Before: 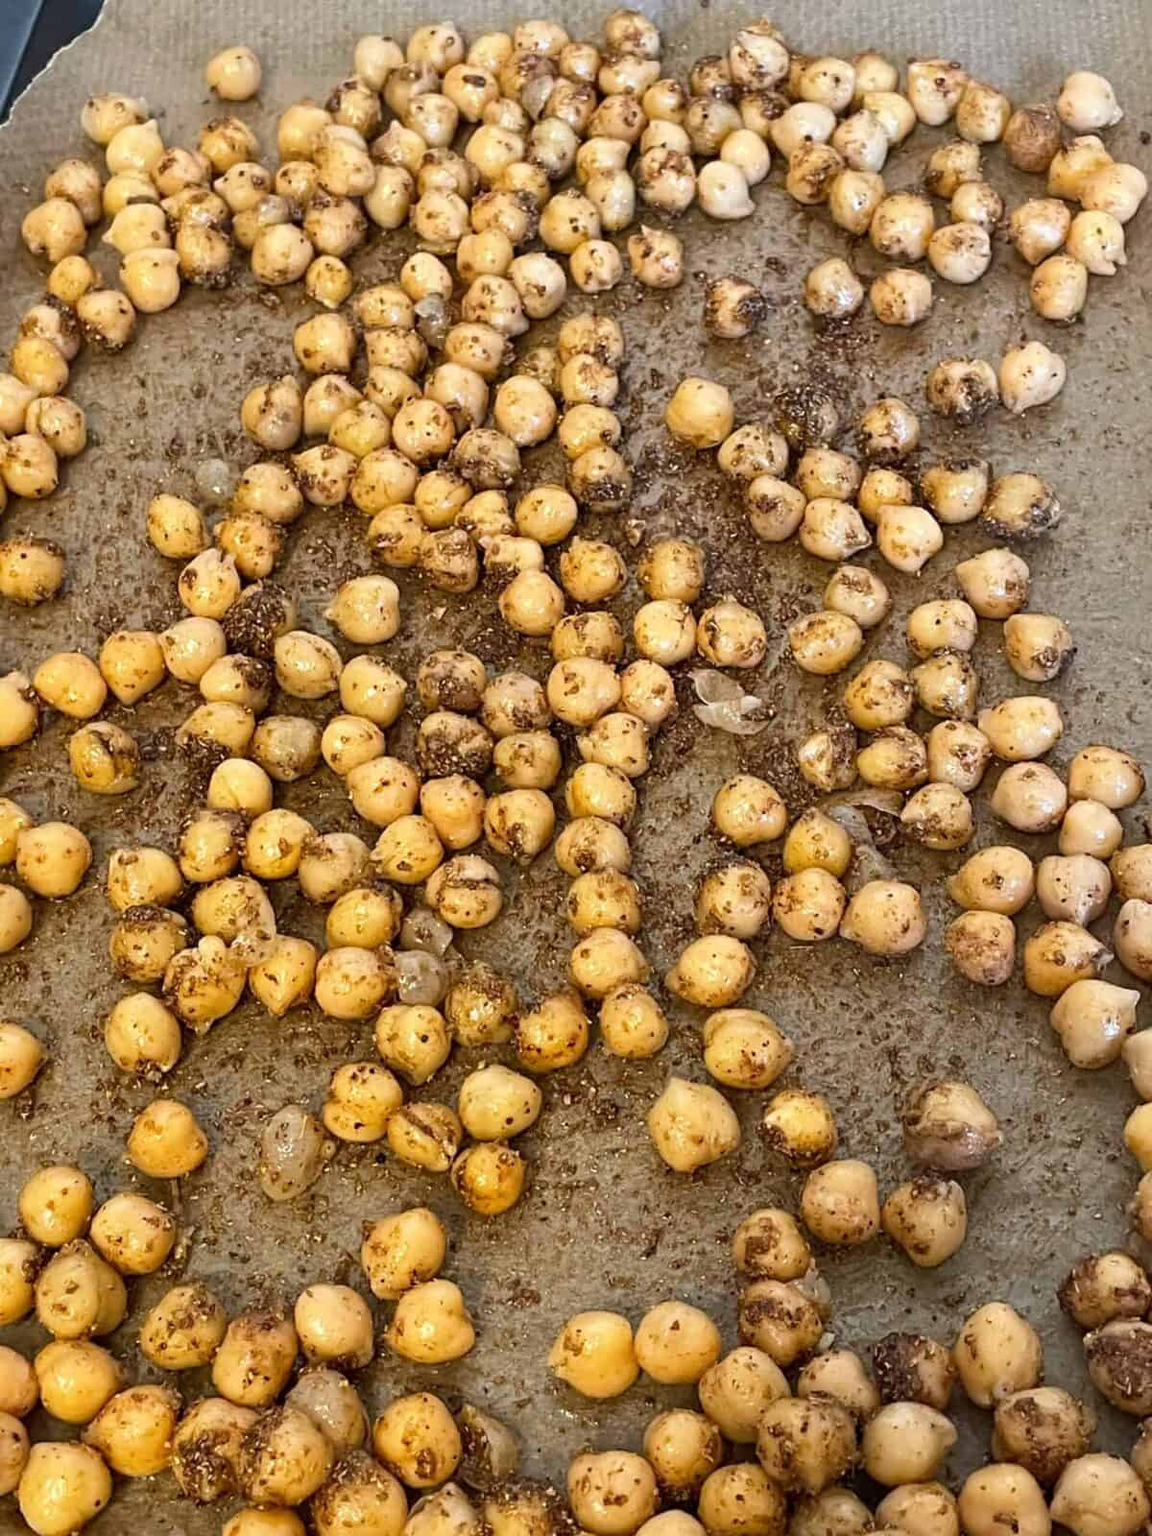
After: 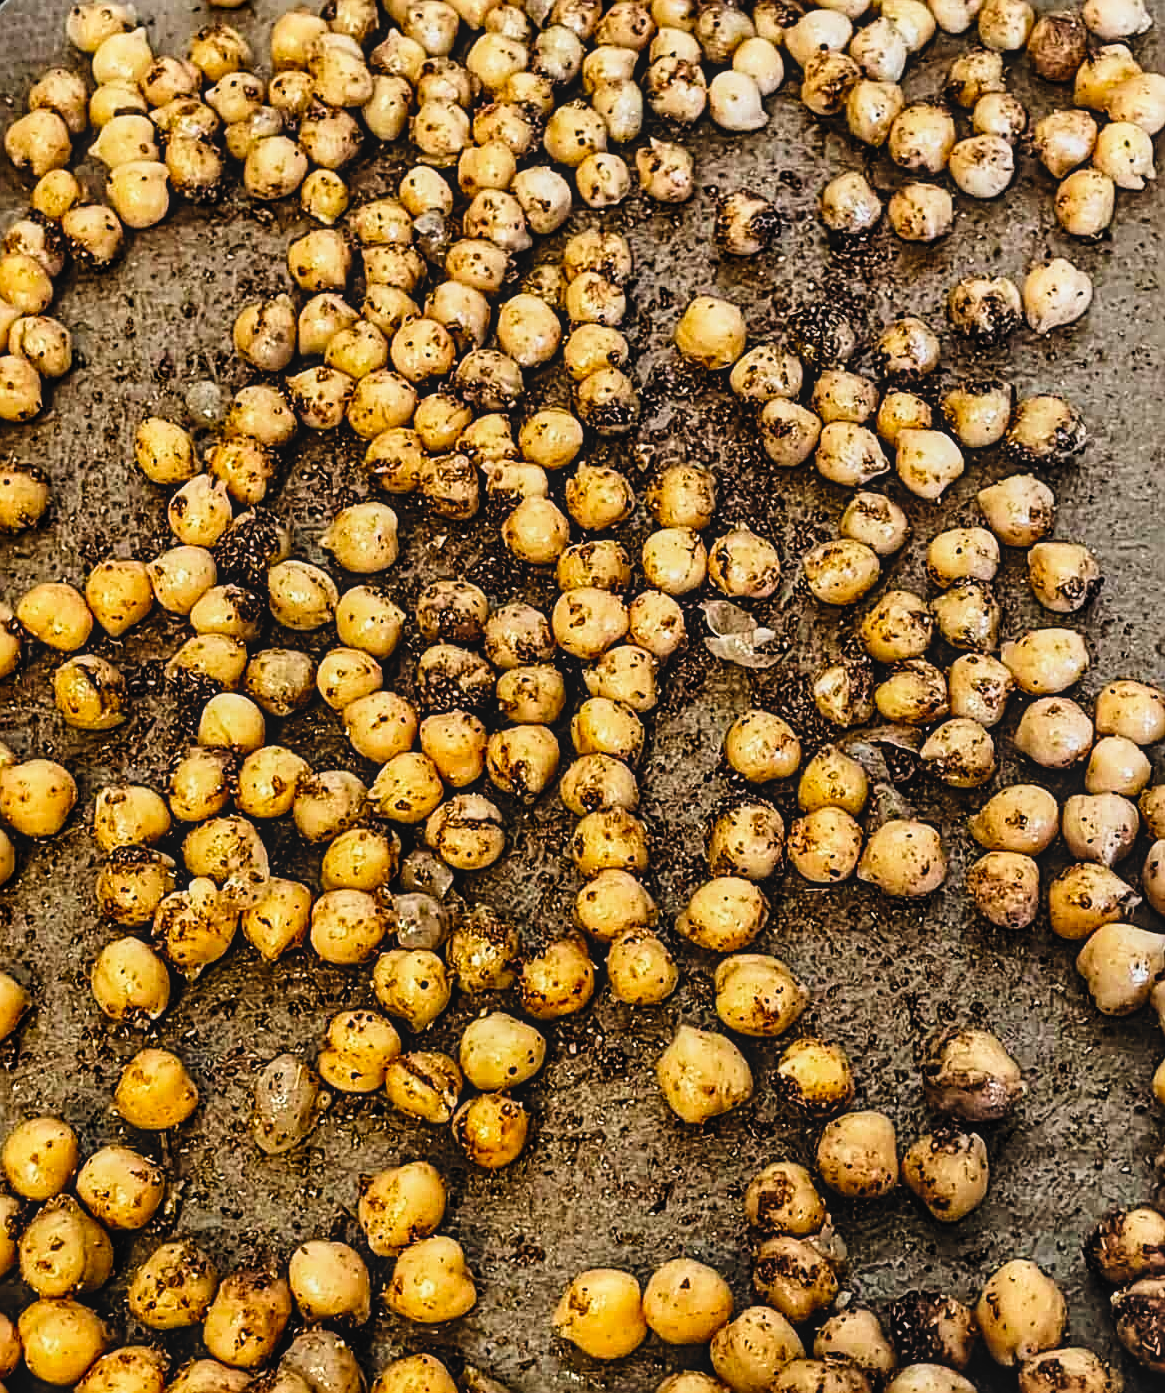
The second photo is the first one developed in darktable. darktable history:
tone curve: curves: ch0 [(0.001, 0.034) (0.115, 0.093) (0.251, 0.232) (0.382, 0.397) (0.652, 0.719) (0.802, 0.876) (1, 0.998)]; ch1 [(0, 0) (0.384, 0.324) (0.472, 0.466) (0.504, 0.5) (0.517, 0.533) (0.547, 0.564) (0.582, 0.628) (0.657, 0.727) (1, 1)]; ch2 [(0, 0) (0.278, 0.232) (0.5, 0.5) (0.531, 0.552) (0.61, 0.653) (1, 1)], preserve colors none
filmic rgb: black relative exposure -5.03 EV, white relative exposure 3.54 EV, hardness 3.18, contrast 1.298, highlights saturation mix -48.5%, color science v6 (2022)
crop: left 1.503%, top 6.12%, right 1.362%, bottom 6.813%
shadows and highlights: shadows 59.99, soften with gaussian
contrast brightness saturation: brightness -0.199, saturation 0.083
local contrast: on, module defaults
sharpen: radius 2.537, amount 0.623
